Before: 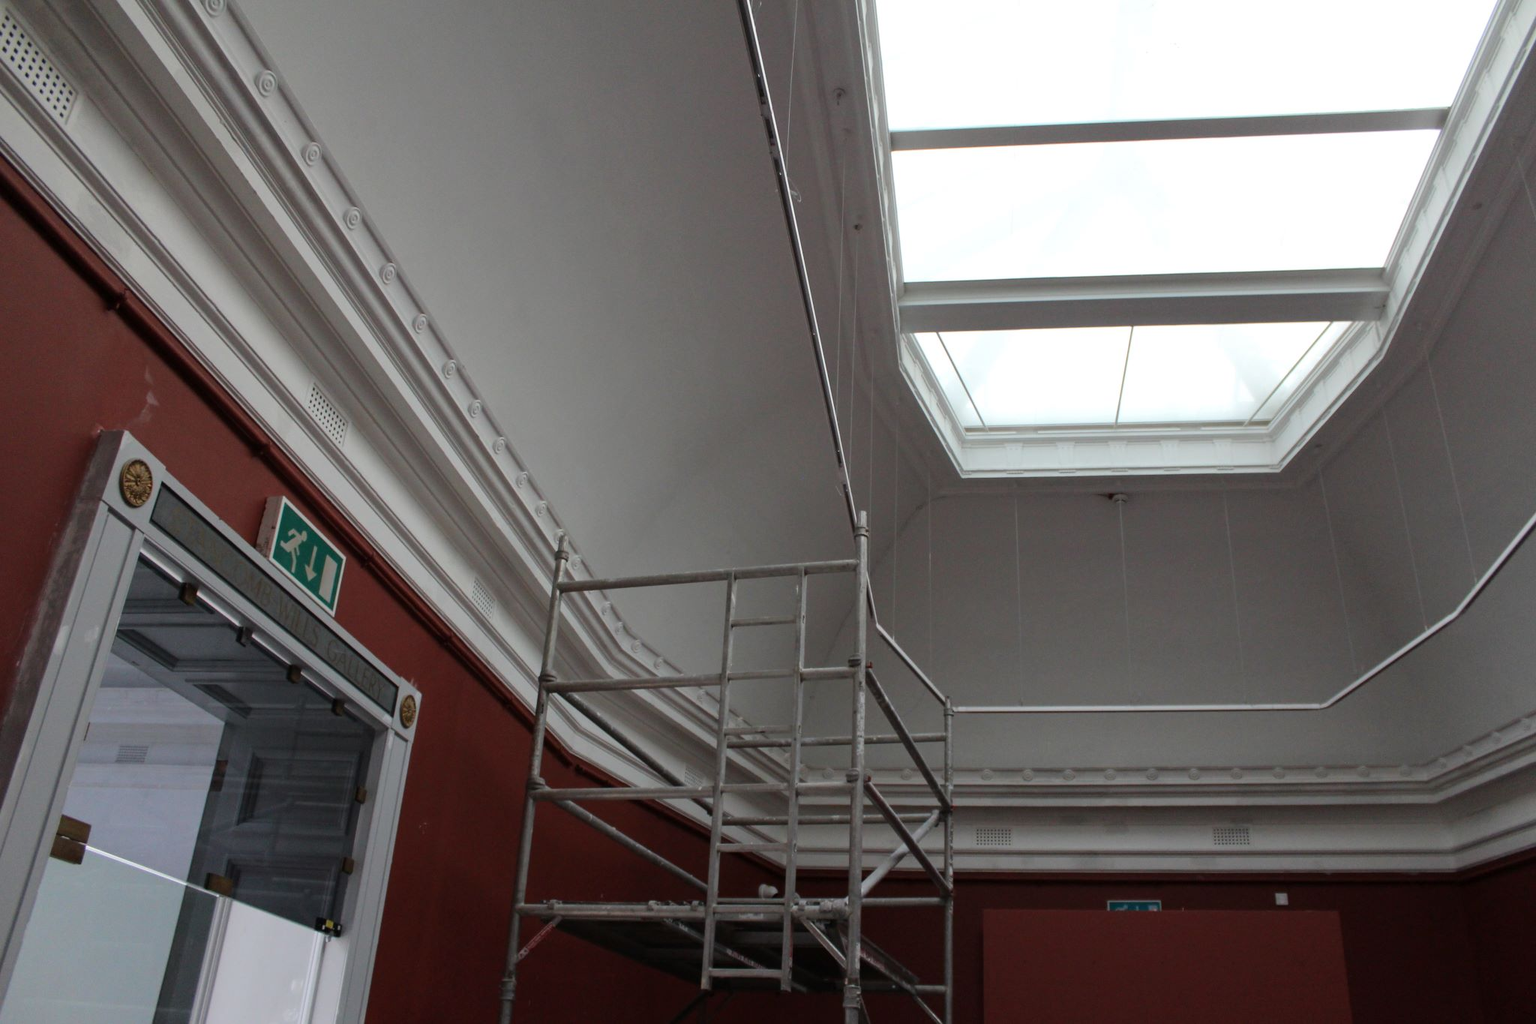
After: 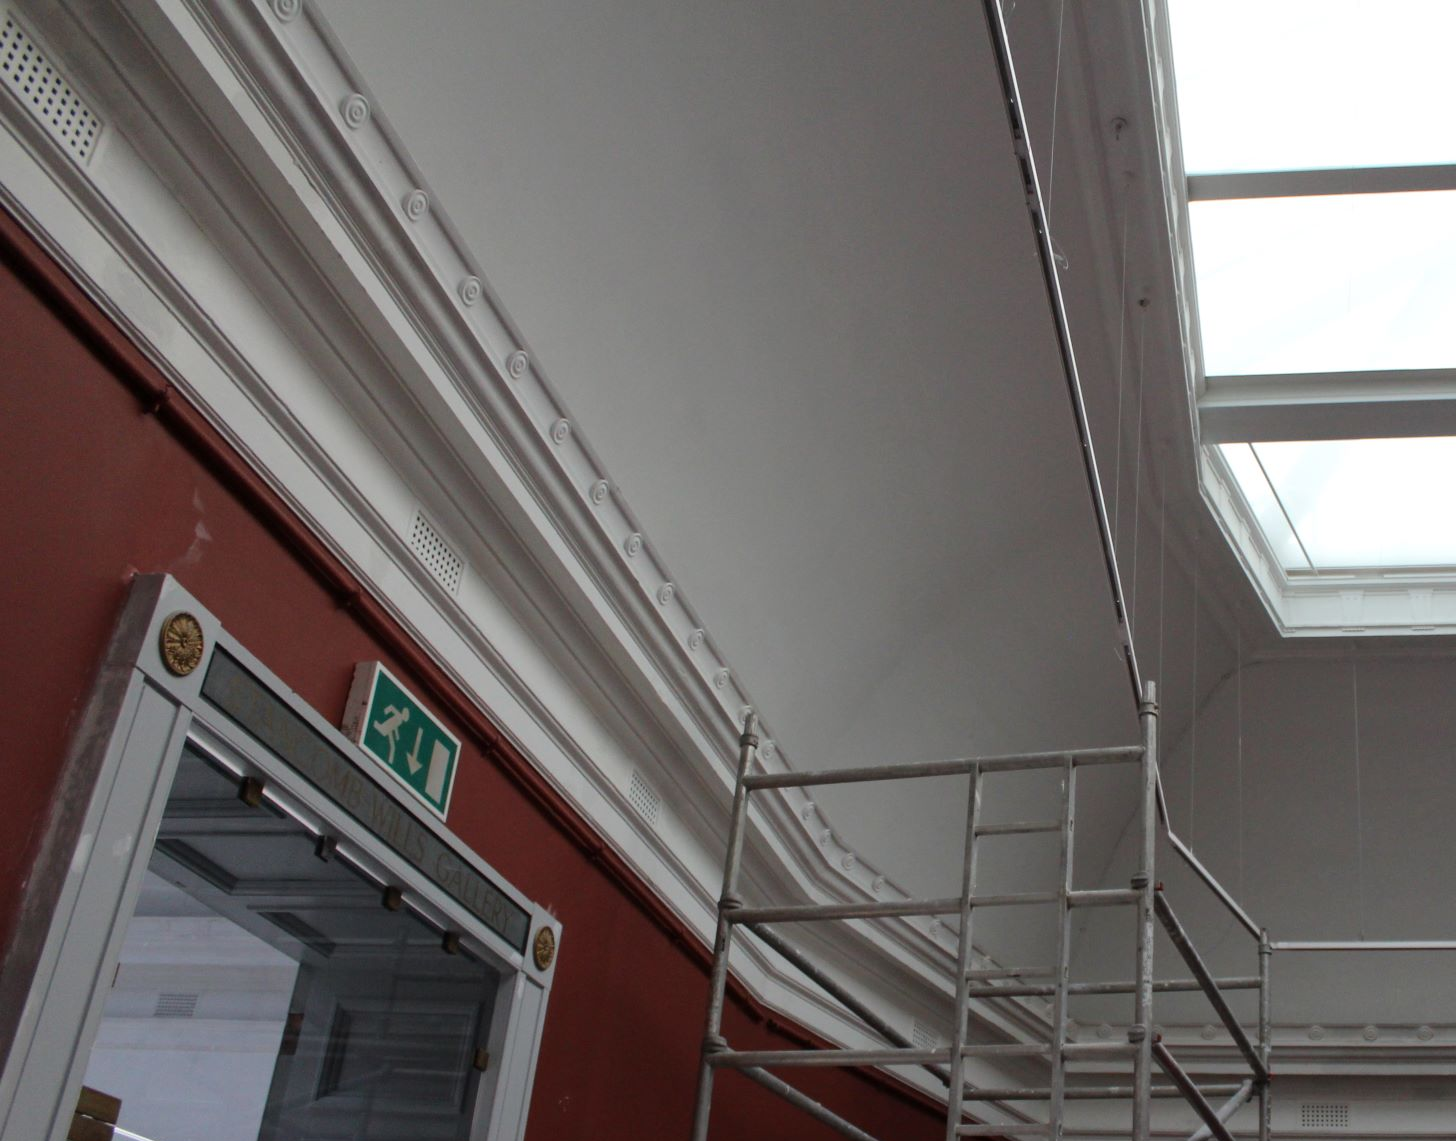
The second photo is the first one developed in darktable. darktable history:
crop: right 28.865%, bottom 16.407%
